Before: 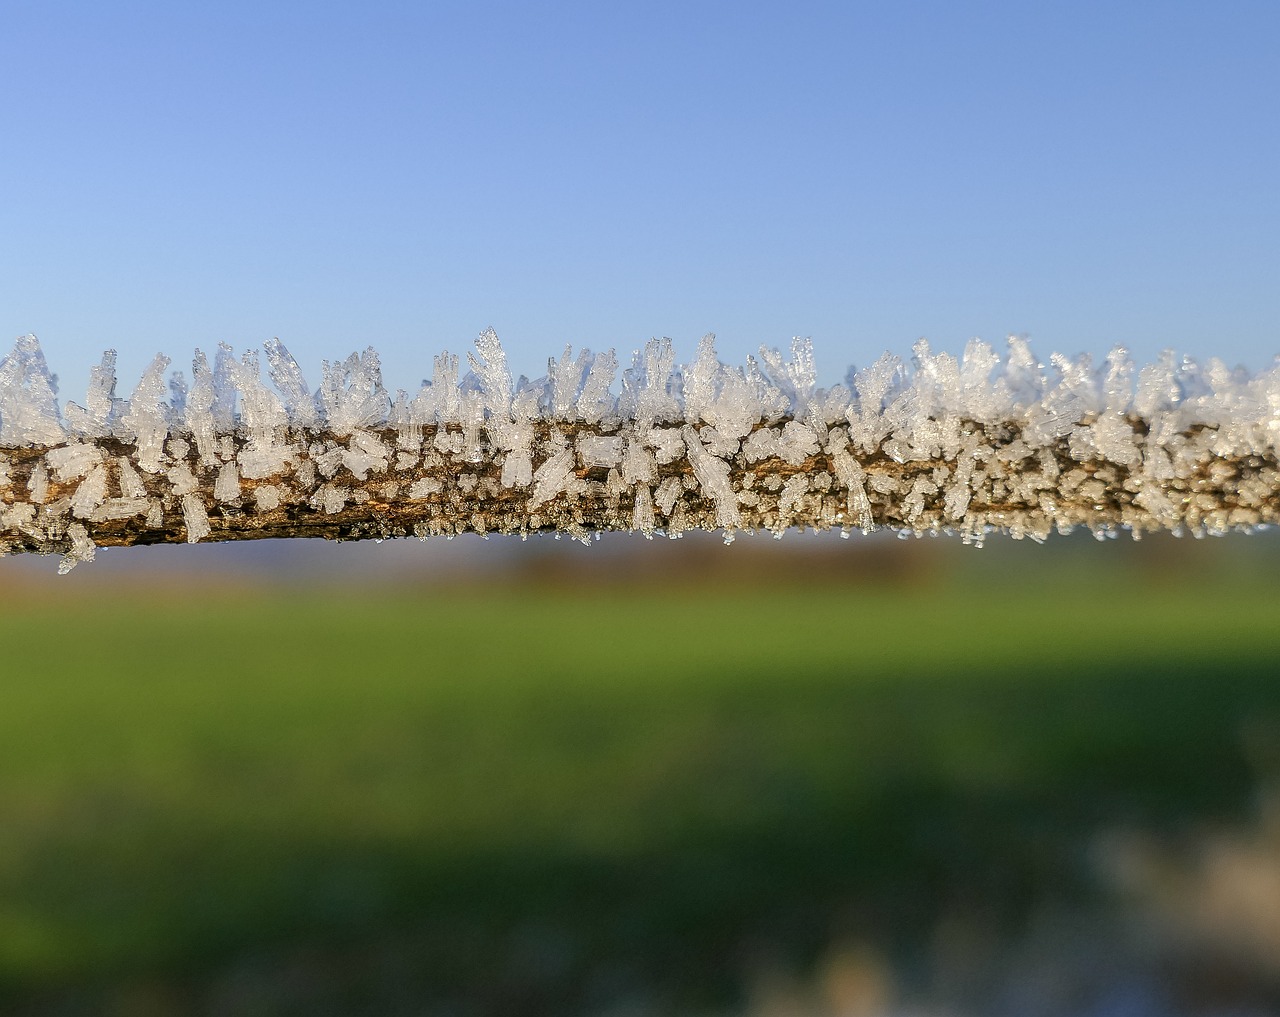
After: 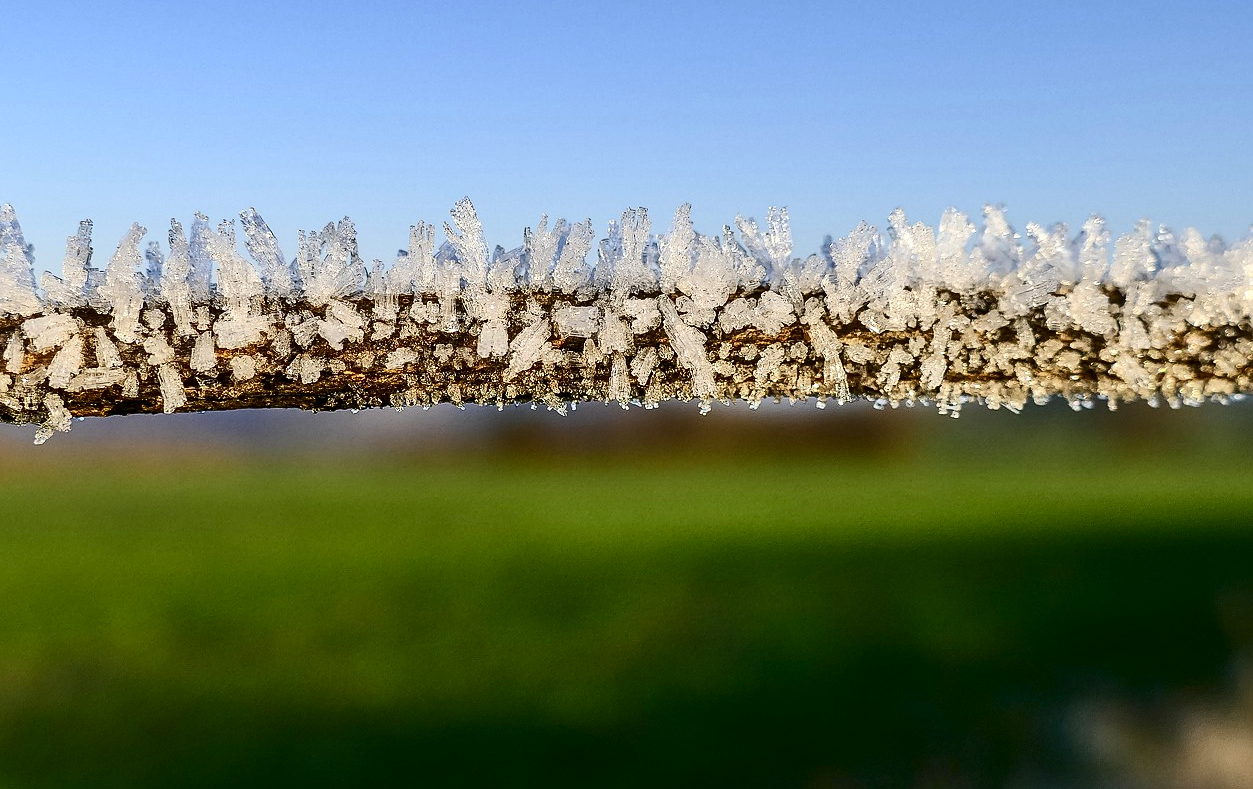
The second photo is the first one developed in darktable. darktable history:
crop and rotate: left 1.909%, top 12.787%, right 0.165%, bottom 9.538%
contrast brightness saturation: contrast 0.306, brightness -0.079, saturation 0.171
sharpen: amount 0.212
shadows and highlights: radius 132.06, soften with gaussian
